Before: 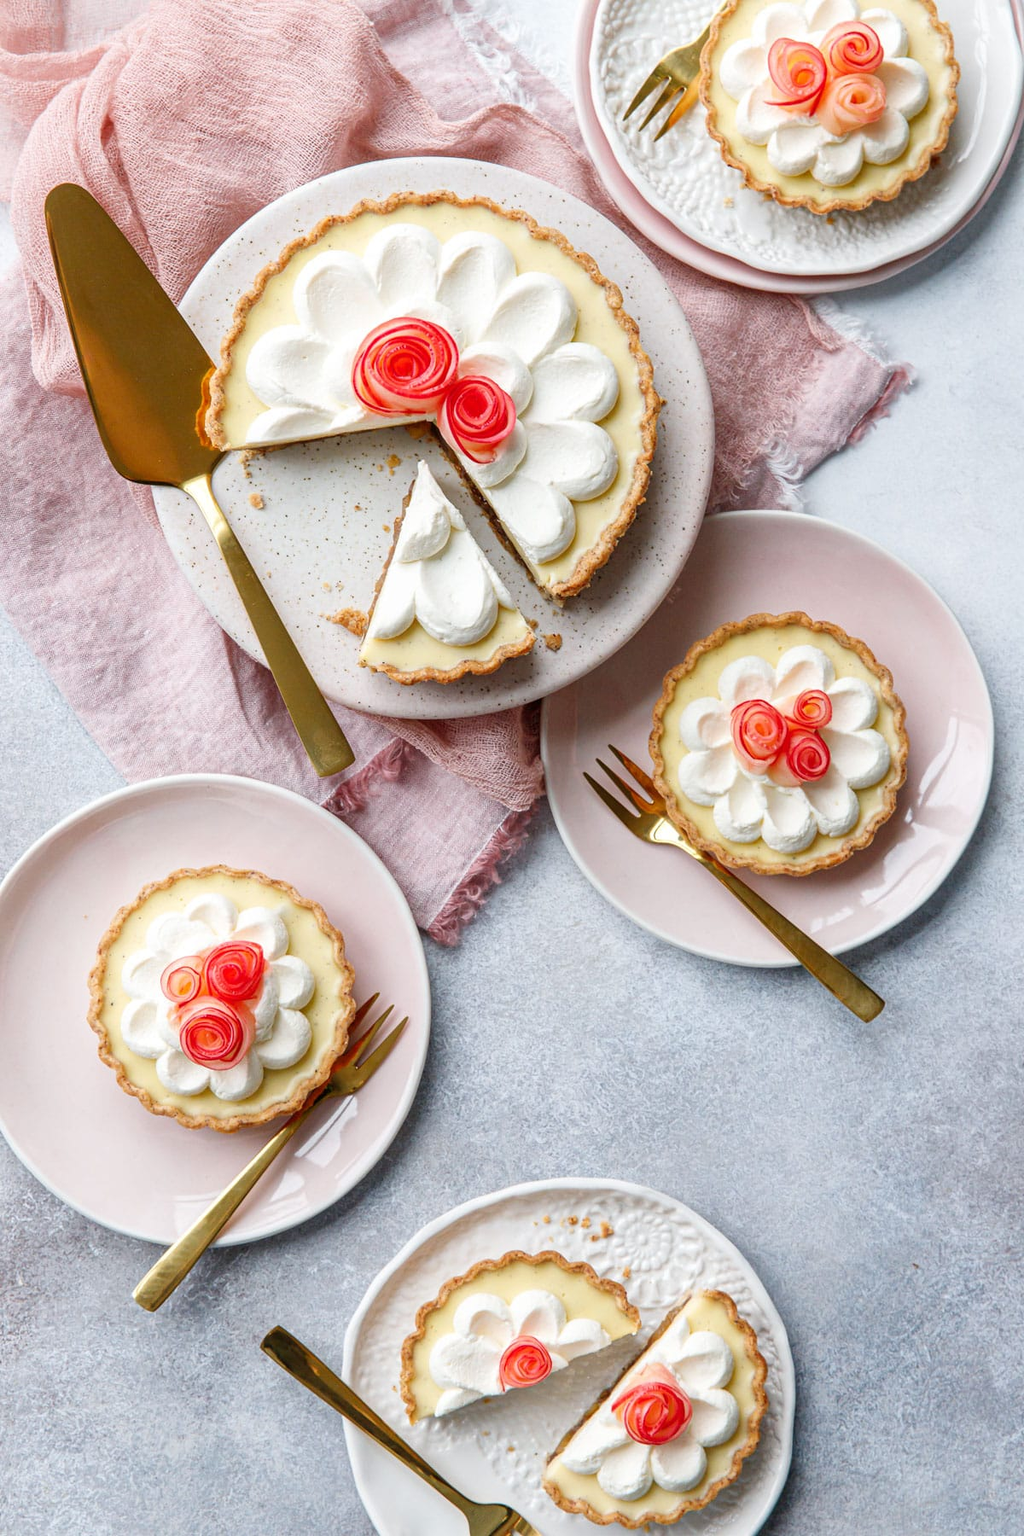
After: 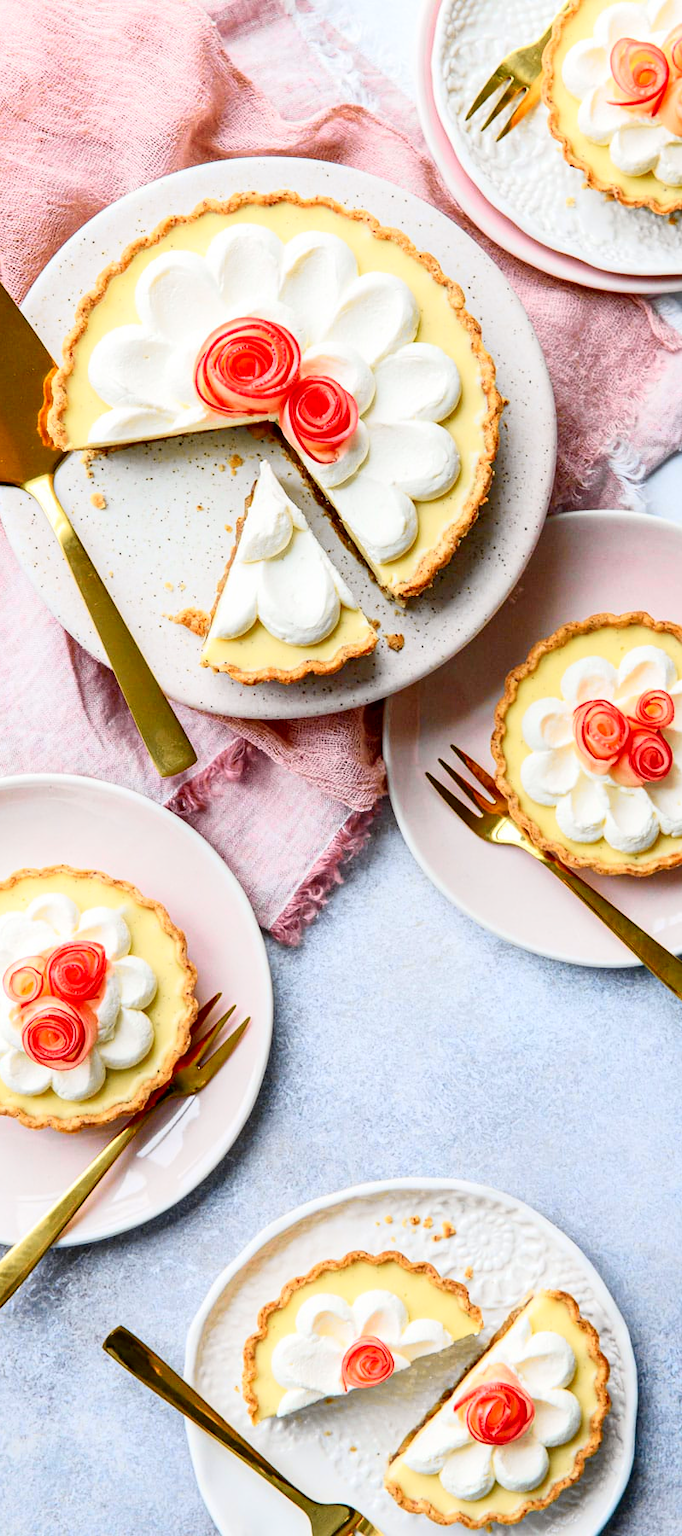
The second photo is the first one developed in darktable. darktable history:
crop and rotate: left 15.446%, right 17.836%
tone curve: curves: ch0 [(0, 0.006) (0.046, 0.011) (0.13, 0.062) (0.338, 0.327) (0.494, 0.55) (0.728, 0.835) (1, 1)]; ch1 [(0, 0) (0.346, 0.324) (0.45, 0.431) (0.5, 0.5) (0.522, 0.517) (0.55, 0.57) (1, 1)]; ch2 [(0, 0) (0.453, 0.418) (0.5, 0.5) (0.526, 0.524) (0.554, 0.598) (0.622, 0.679) (0.707, 0.761) (1, 1)], color space Lab, independent channels, preserve colors none
